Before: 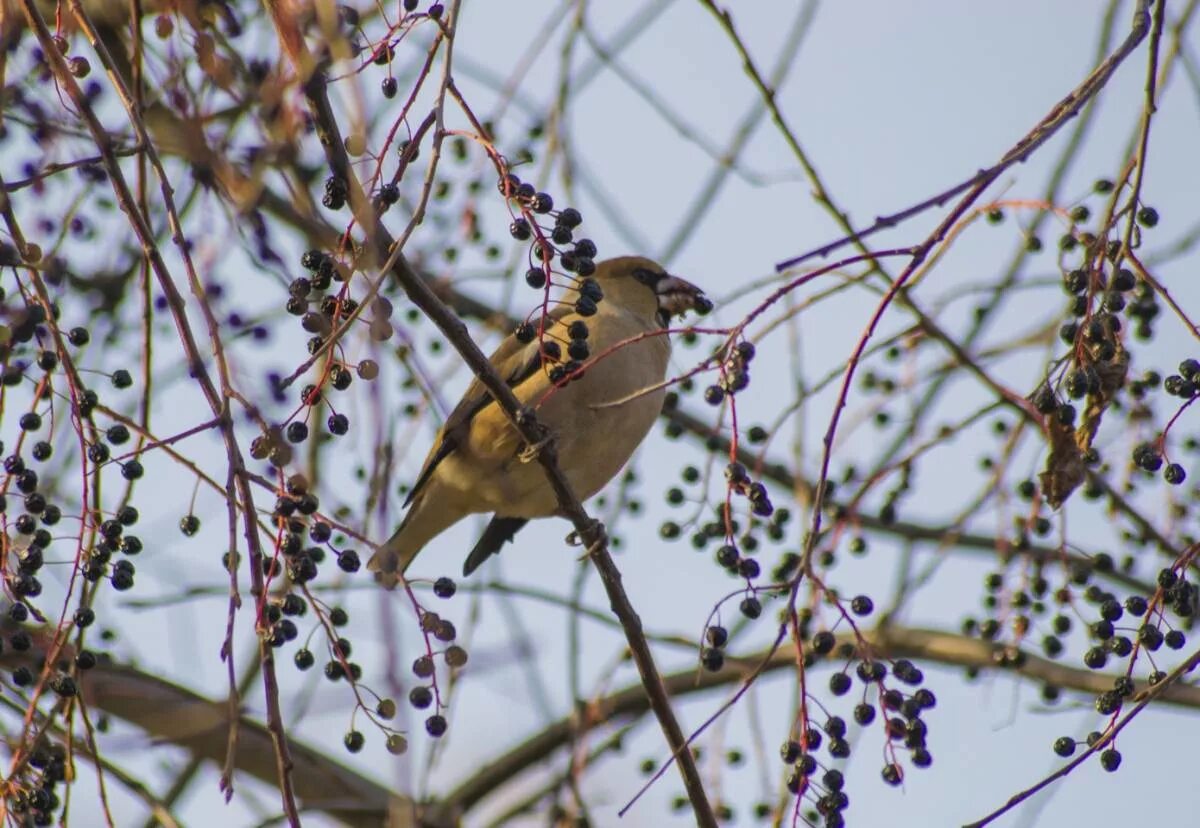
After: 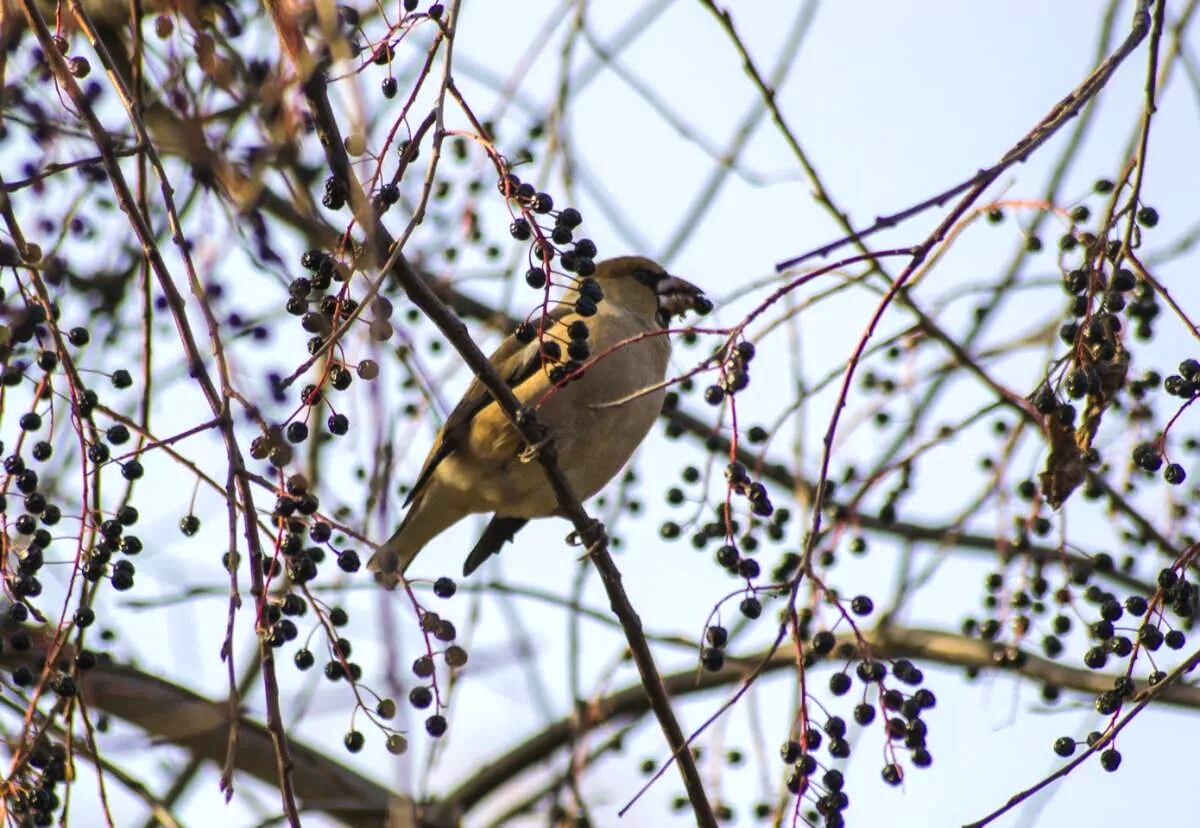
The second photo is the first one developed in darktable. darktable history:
tone equalizer: -8 EV -0.77 EV, -7 EV -0.69 EV, -6 EV -0.597 EV, -5 EV -0.419 EV, -3 EV 0.38 EV, -2 EV 0.6 EV, -1 EV 0.693 EV, +0 EV 0.724 EV, edges refinement/feathering 500, mask exposure compensation -1.57 EV, preserve details no
